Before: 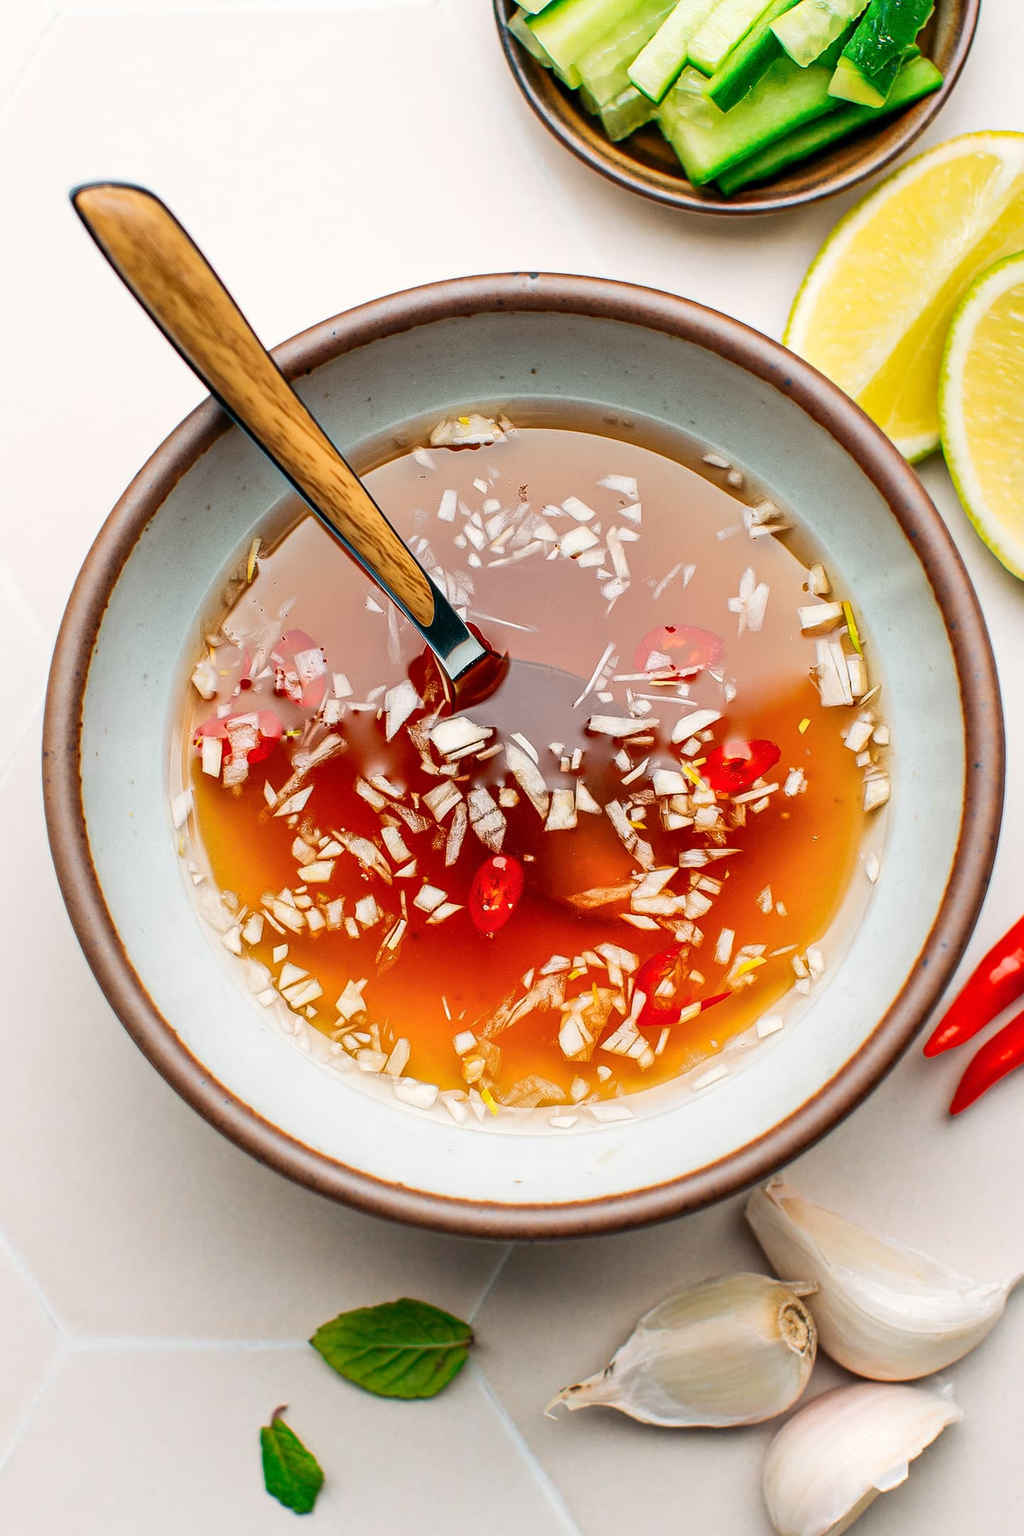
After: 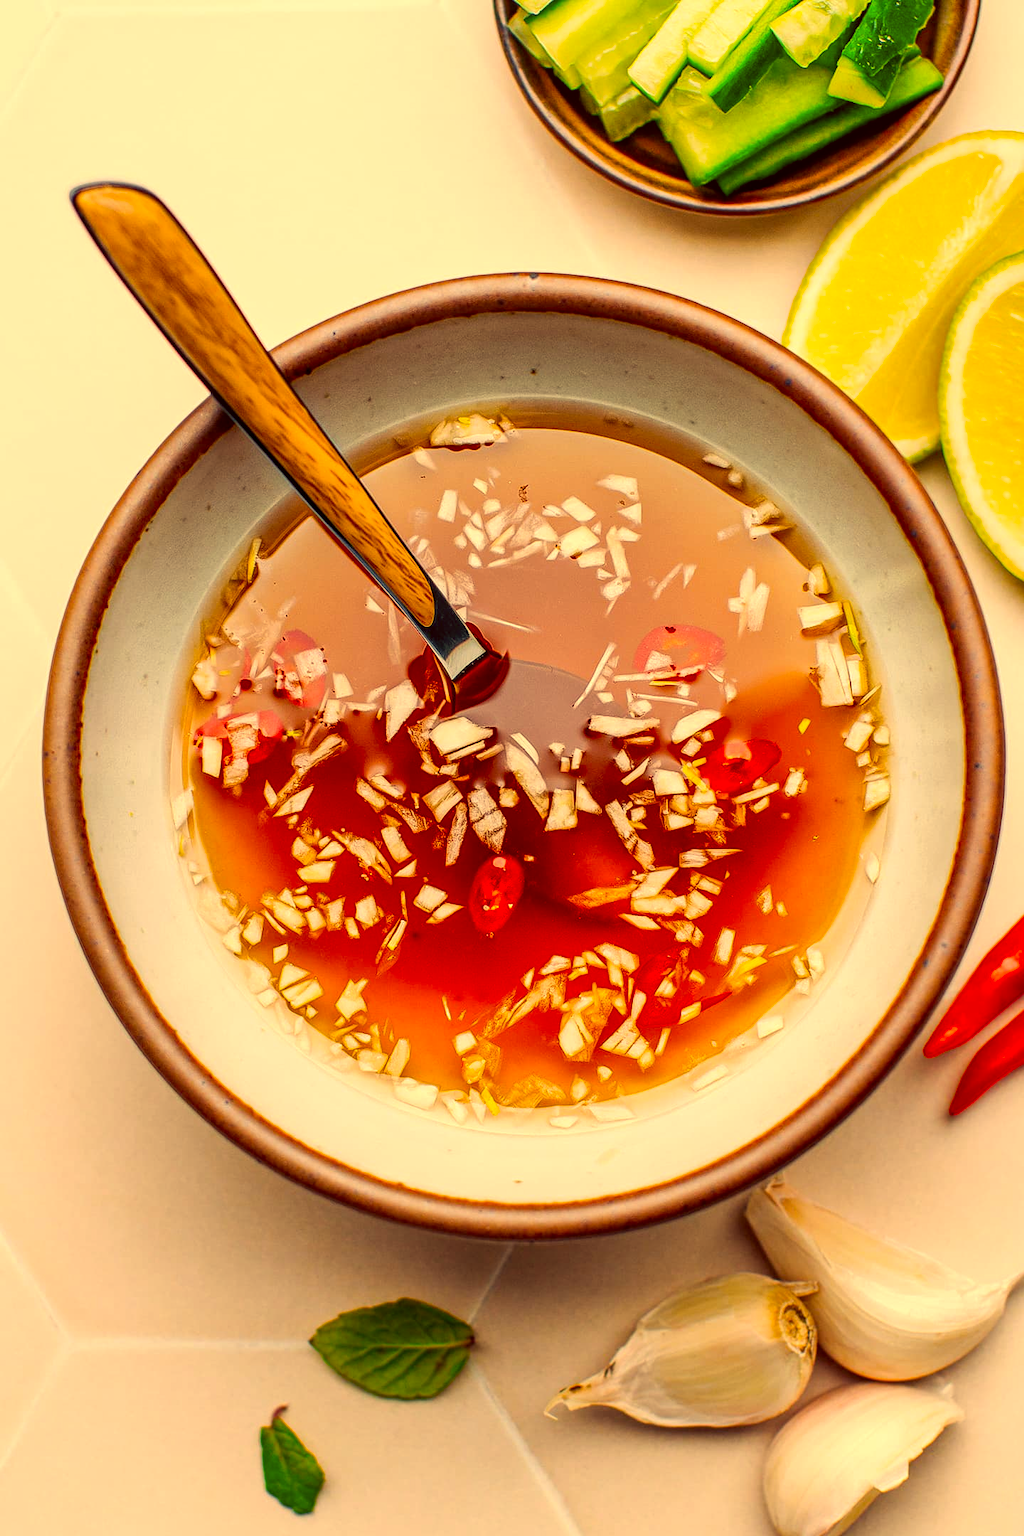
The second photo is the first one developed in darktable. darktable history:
color balance rgb: perceptual saturation grading › global saturation 31.125%
color correction: highlights a* 9.74, highlights b* 38.31, shadows a* 14.35, shadows b* 3.33
local contrast: on, module defaults
